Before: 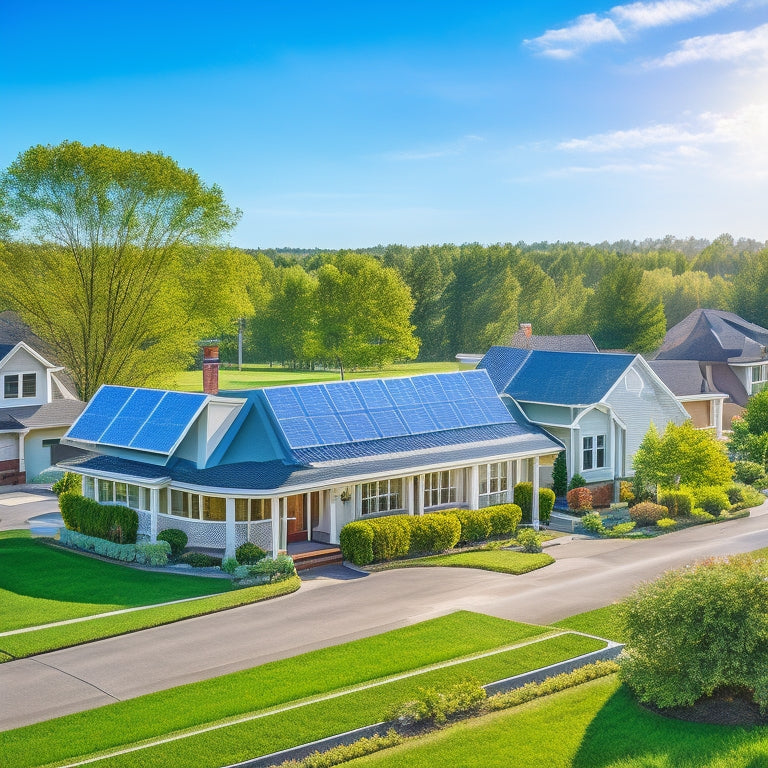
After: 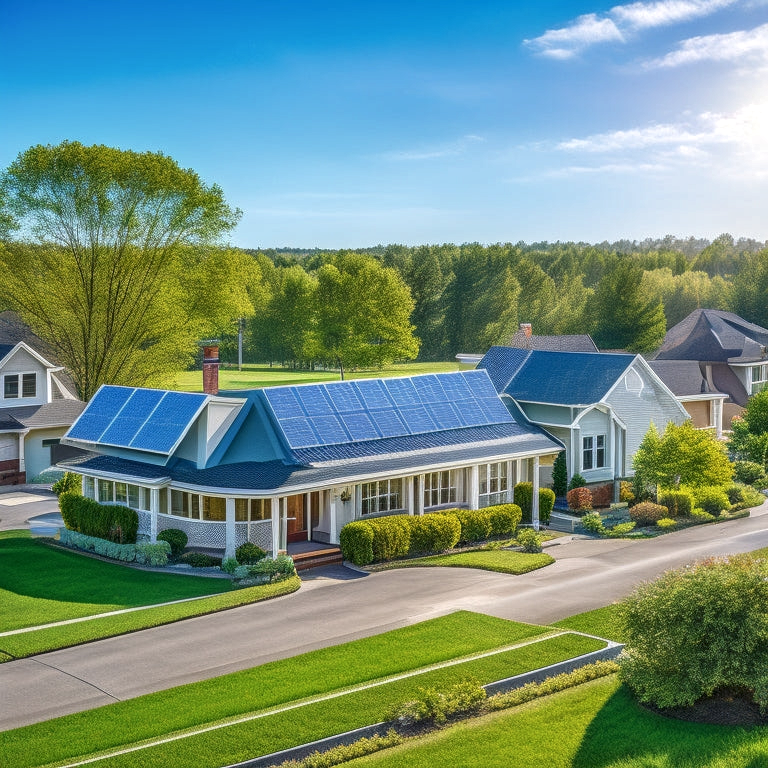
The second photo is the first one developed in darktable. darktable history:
tone curve: curves: ch0 [(0, 0) (0.8, 0.757) (1, 1)], color space Lab, linked channels, preserve colors none
local contrast: detail 130%
